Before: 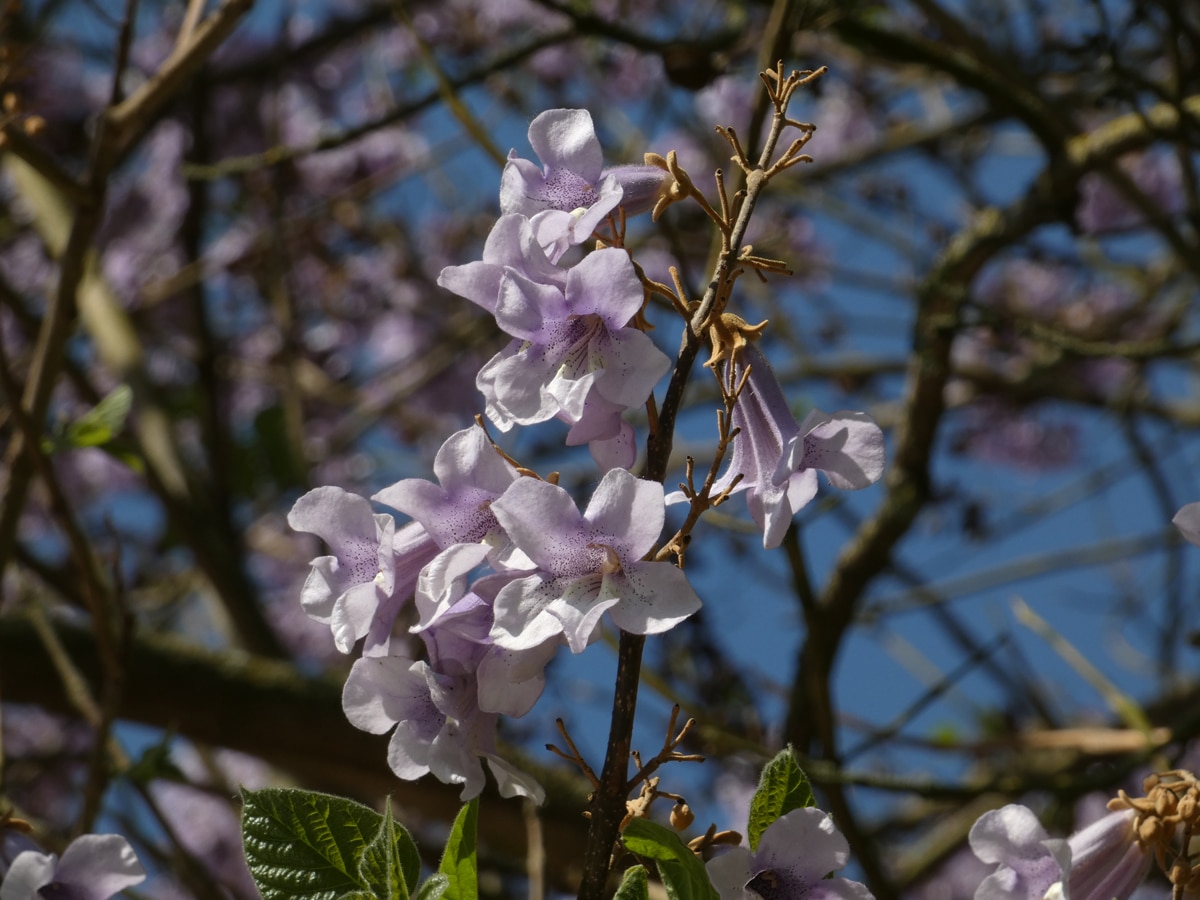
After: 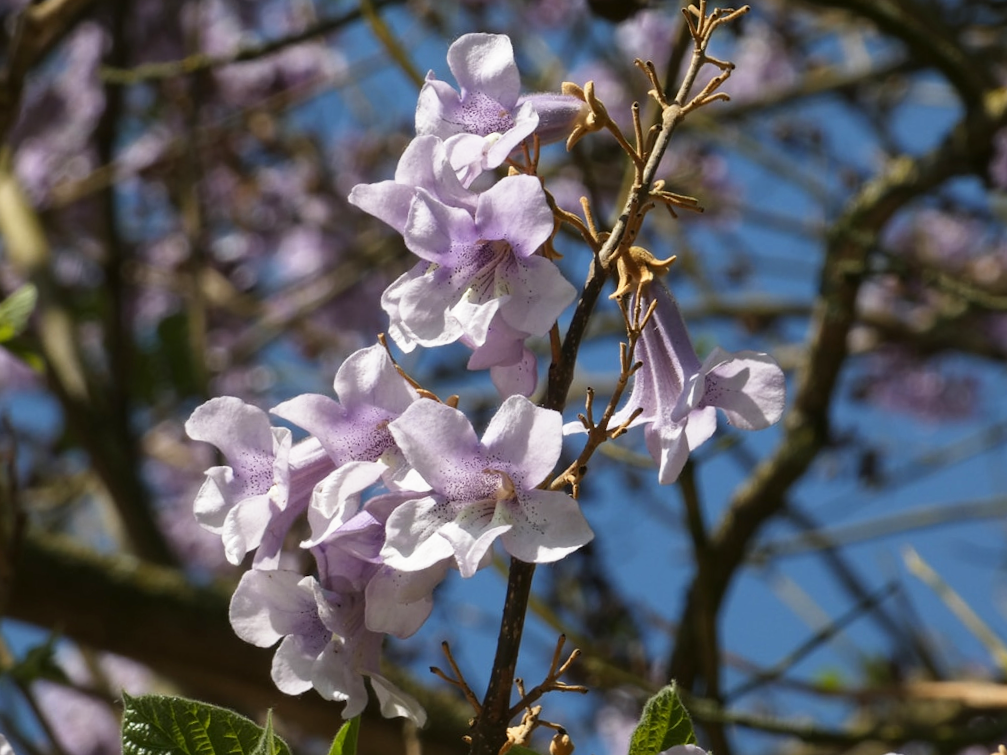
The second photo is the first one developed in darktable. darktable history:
base curve: curves: ch0 [(0, 0) (0.579, 0.807) (1, 1)], preserve colors none
exposure: compensate highlight preservation false
crop and rotate: angle -3.27°, left 5.211%, top 5.211%, right 4.607%, bottom 4.607%
